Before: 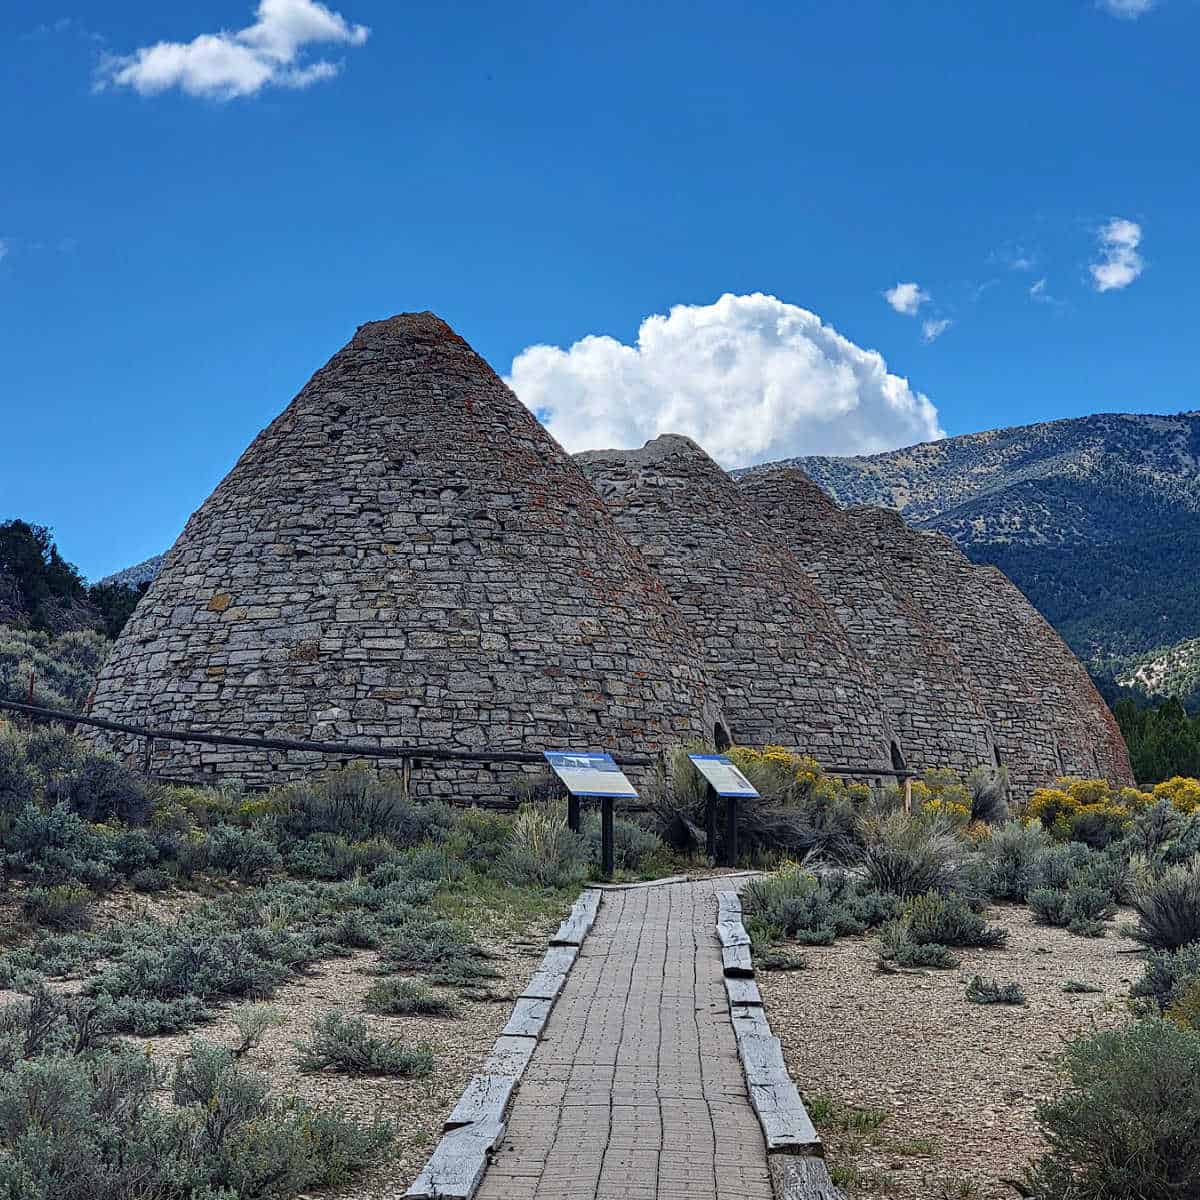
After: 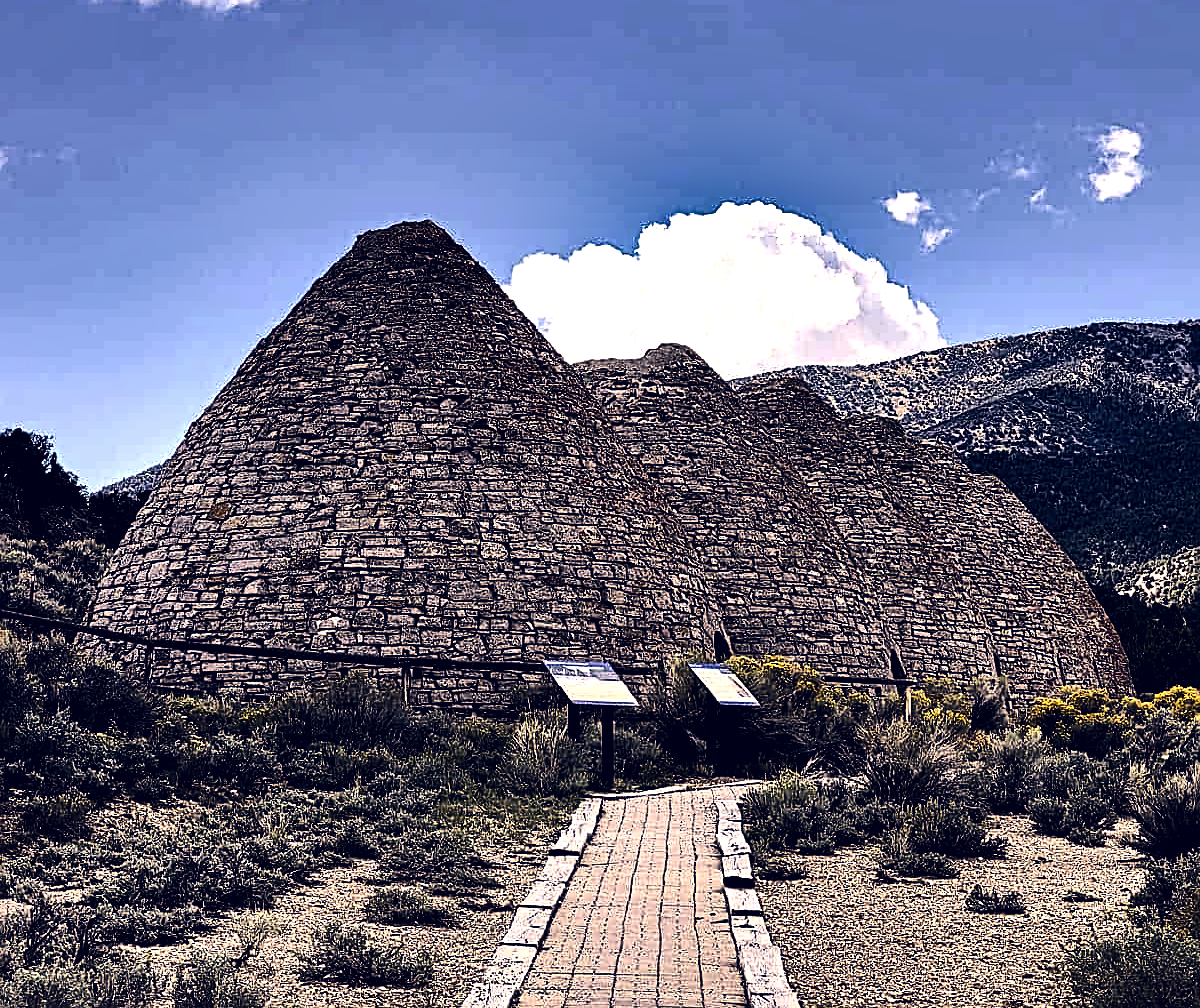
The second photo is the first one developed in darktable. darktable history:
color correction: highlights a* 19.59, highlights b* 27.49, shadows a* 3.46, shadows b* -17.28, saturation 0.73
contrast brightness saturation: contrast 0.19, brightness -0.11, saturation 0.21
tone equalizer: -8 EV -1.08 EV, -7 EV -1.01 EV, -6 EV -0.867 EV, -5 EV -0.578 EV, -3 EV 0.578 EV, -2 EV 0.867 EV, -1 EV 1.01 EV, +0 EV 1.08 EV, edges refinement/feathering 500, mask exposure compensation -1.57 EV, preserve details no
crop: top 7.625%, bottom 8.027%
levels: levels [0.029, 0.545, 0.971]
shadows and highlights: shadows 30.63, highlights -63.22, shadows color adjustment 98%, highlights color adjustment 58.61%, soften with gaussian
sharpen: on, module defaults
